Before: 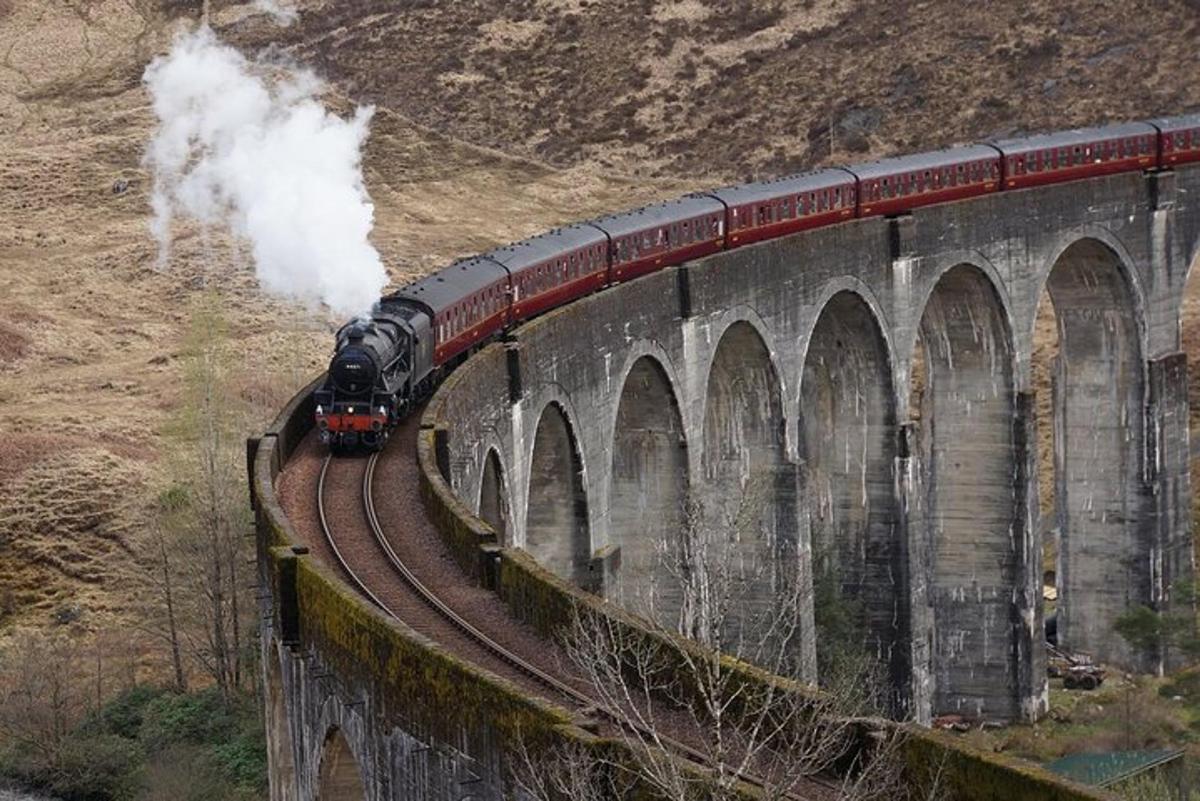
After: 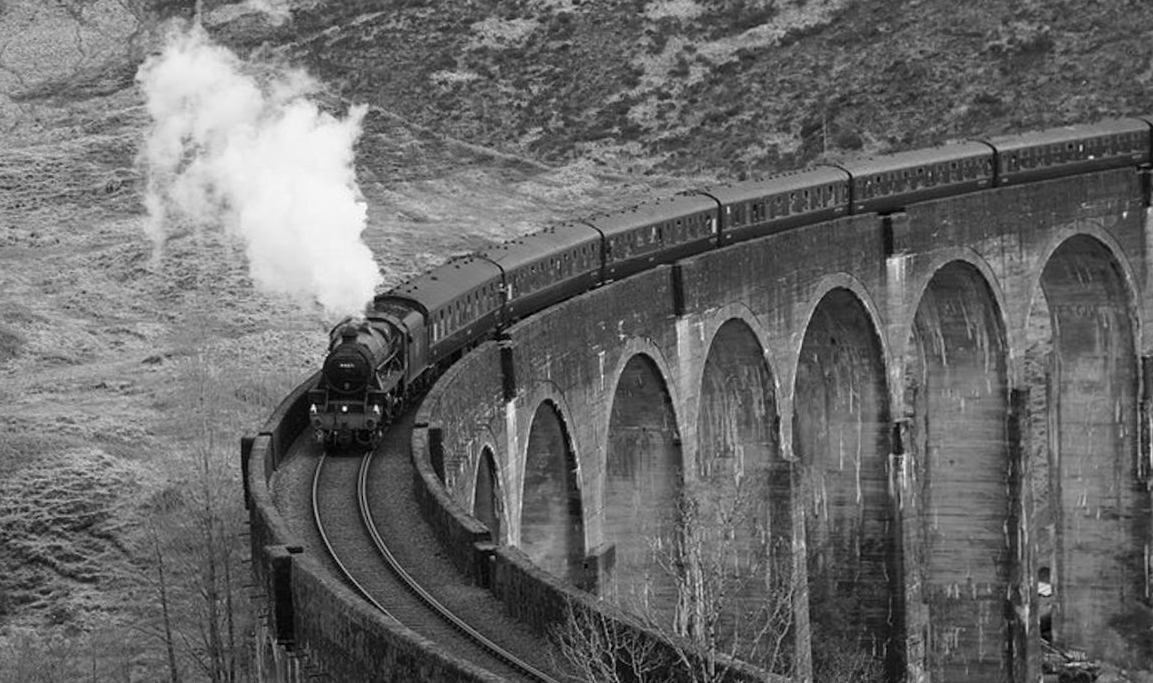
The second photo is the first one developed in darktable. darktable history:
white balance: emerald 1
monochrome: a 16.01, b -2.65, highlights 0.52
color correction: highlights a* -0.137, highlights b* -5.91, shadows a* -0.137, shadows b* -0.137
crop and rotate: angle 0.2°, left 0.275%, right 3.127%, bottom 14.18%
